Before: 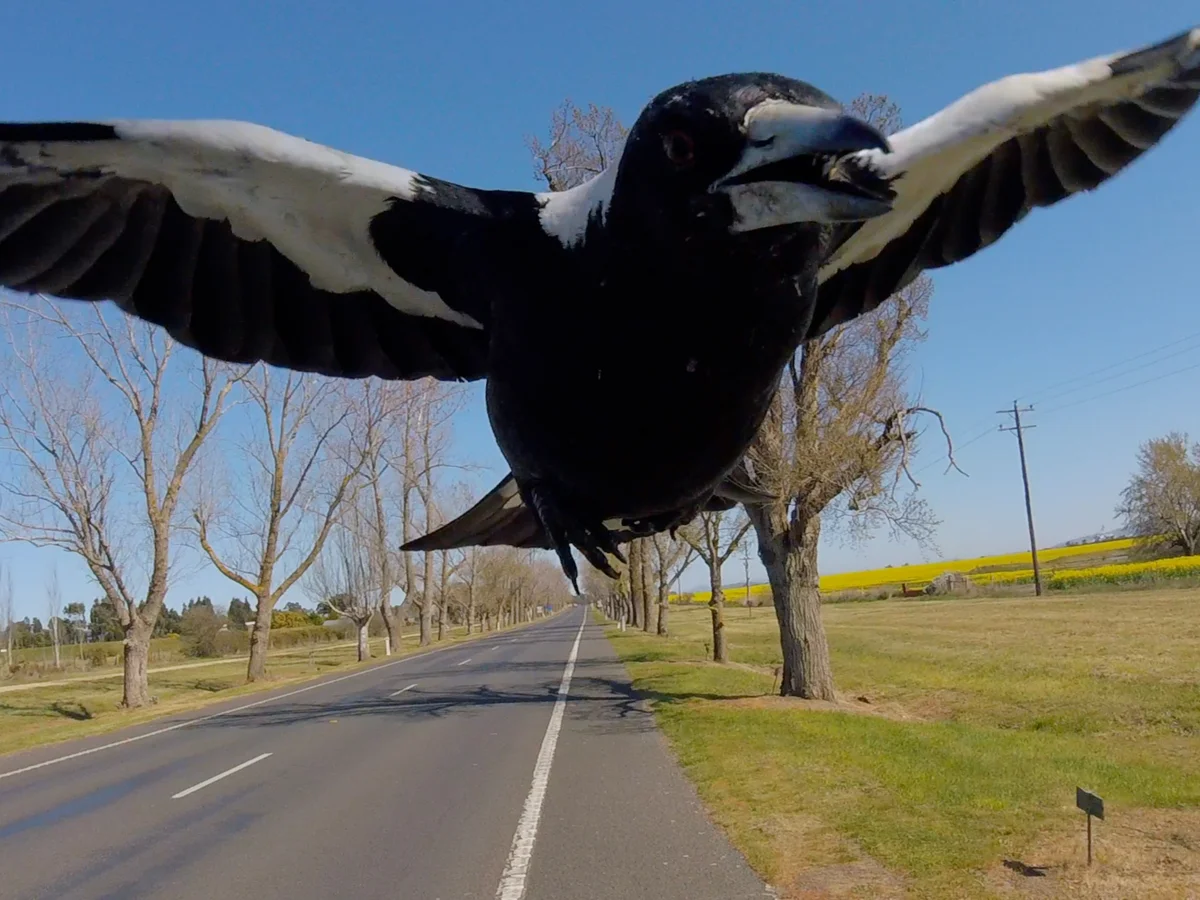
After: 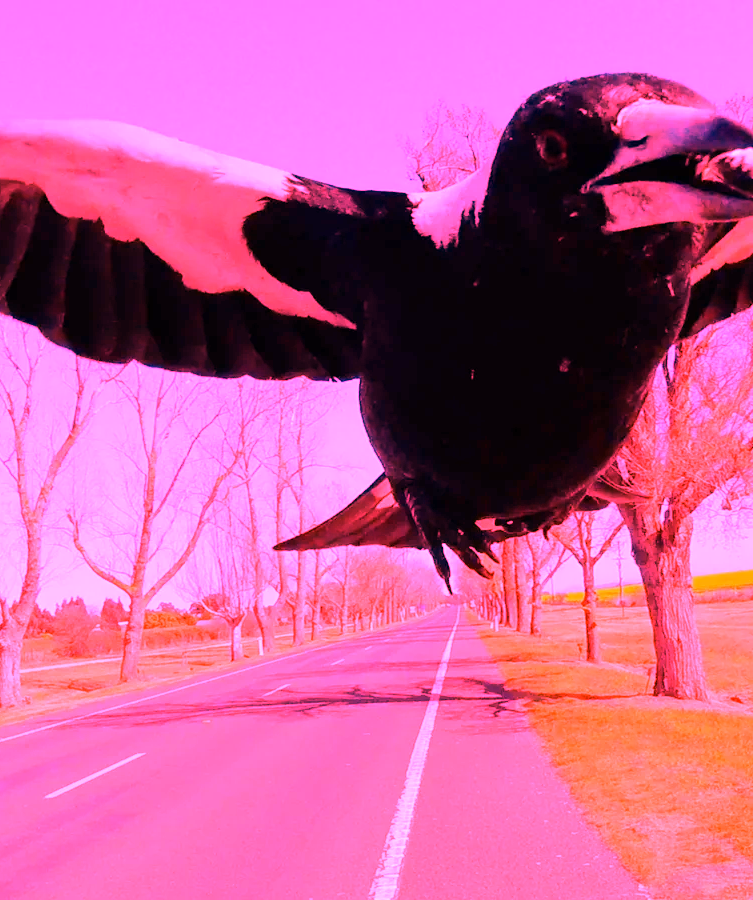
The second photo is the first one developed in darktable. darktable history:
crop: left 10.644%, right 26.528%
white balance: red 4.26, blue 1.802
